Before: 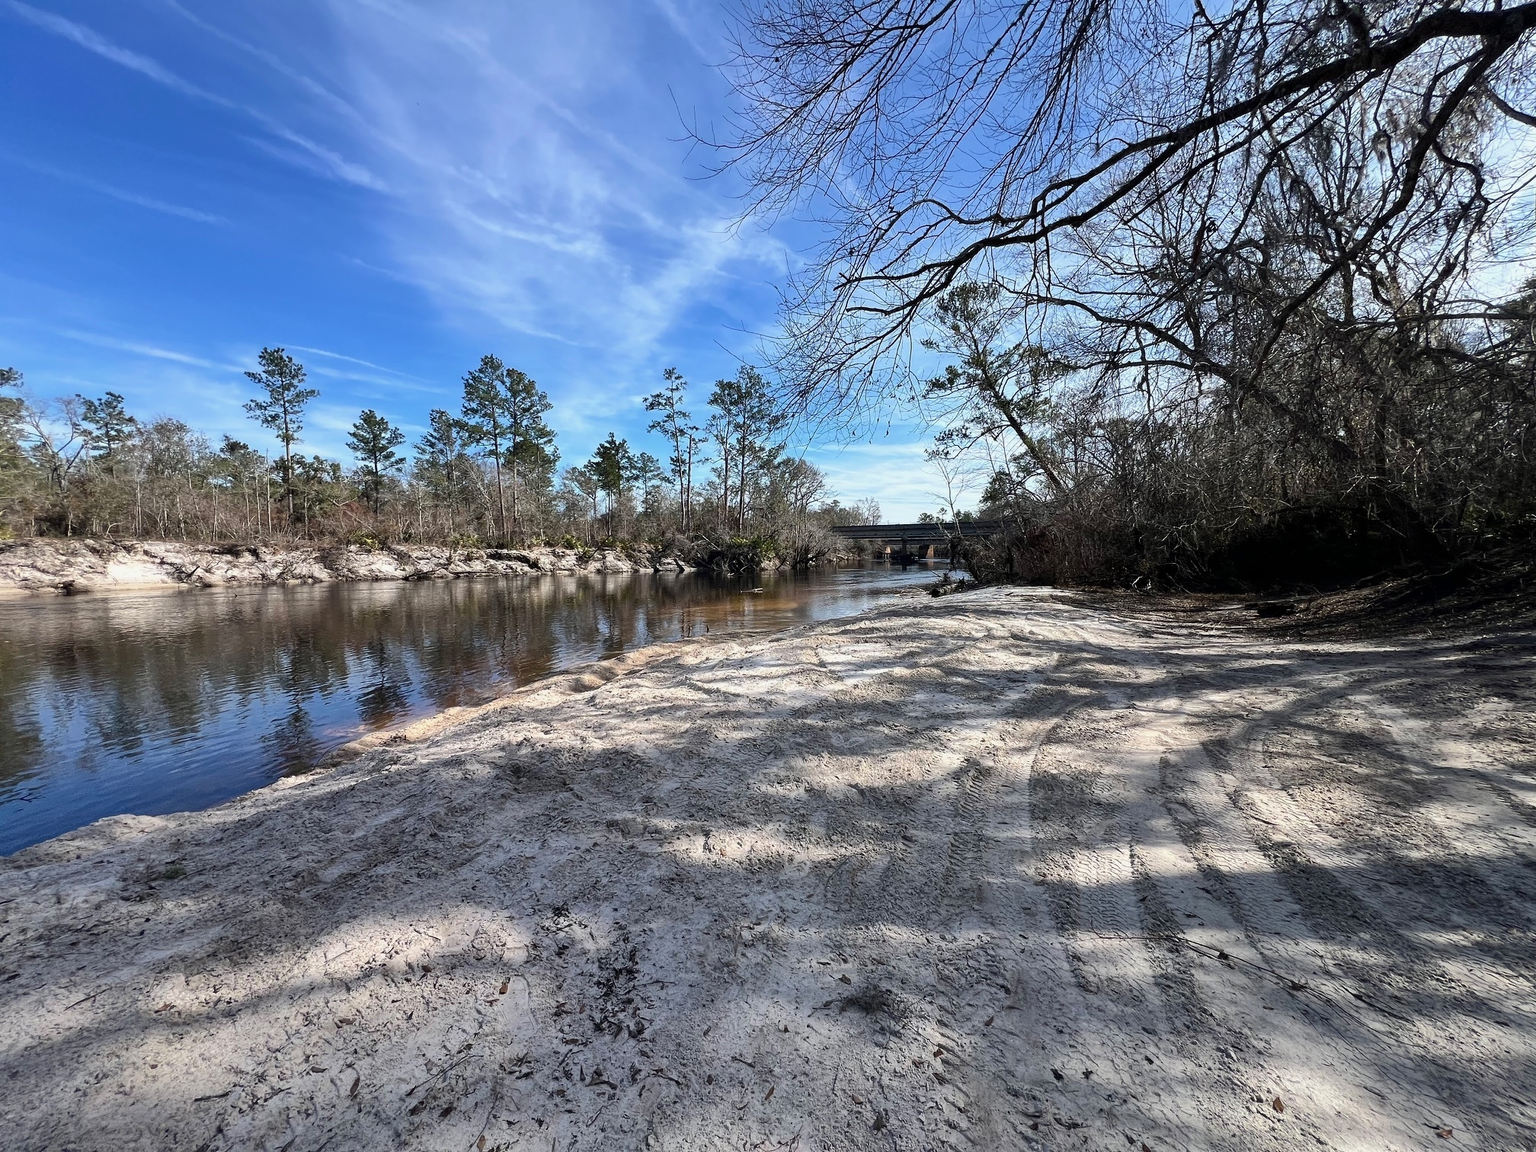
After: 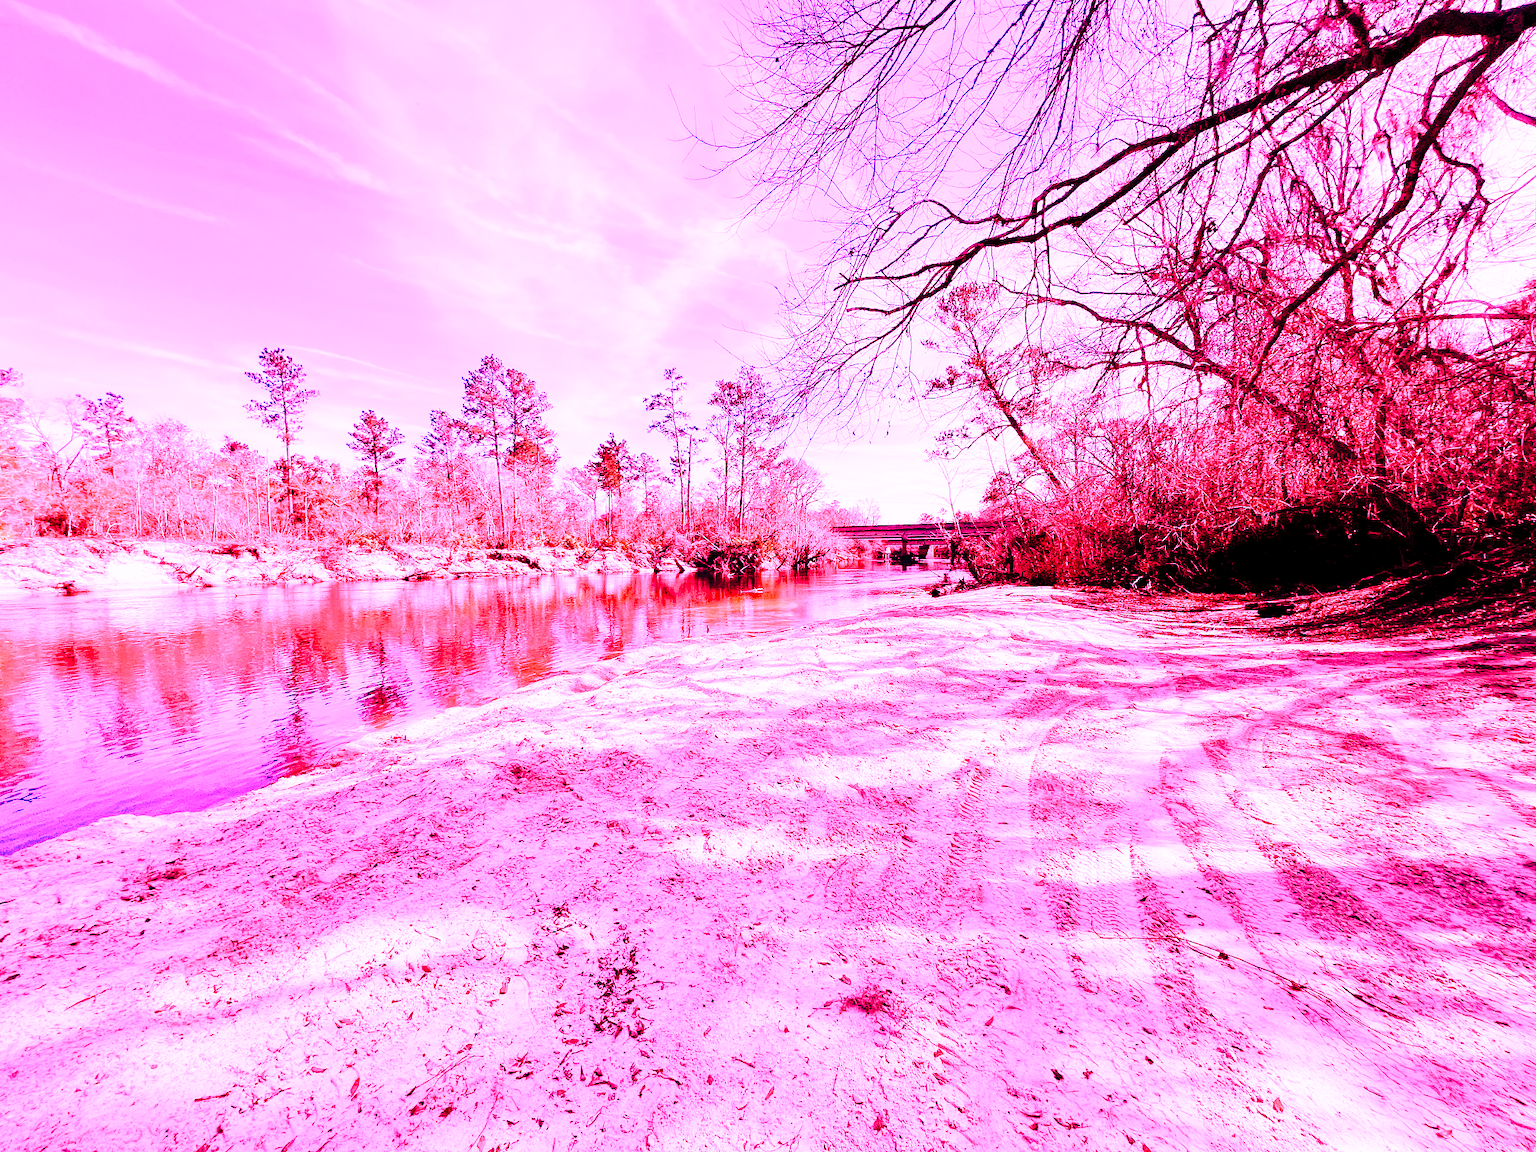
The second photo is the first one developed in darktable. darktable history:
contrast brightness saturation: contrast 0.2, brightness 0.15, saturation 0.14
base curve: curves: ch0 [(0, 0) (0.036, 0.025) (0.121, 0.166) (0.206, 0.329) (0.605, 0.79) (1, 1)], preserve colors none
white balance: red 4.26, blue 1.802
